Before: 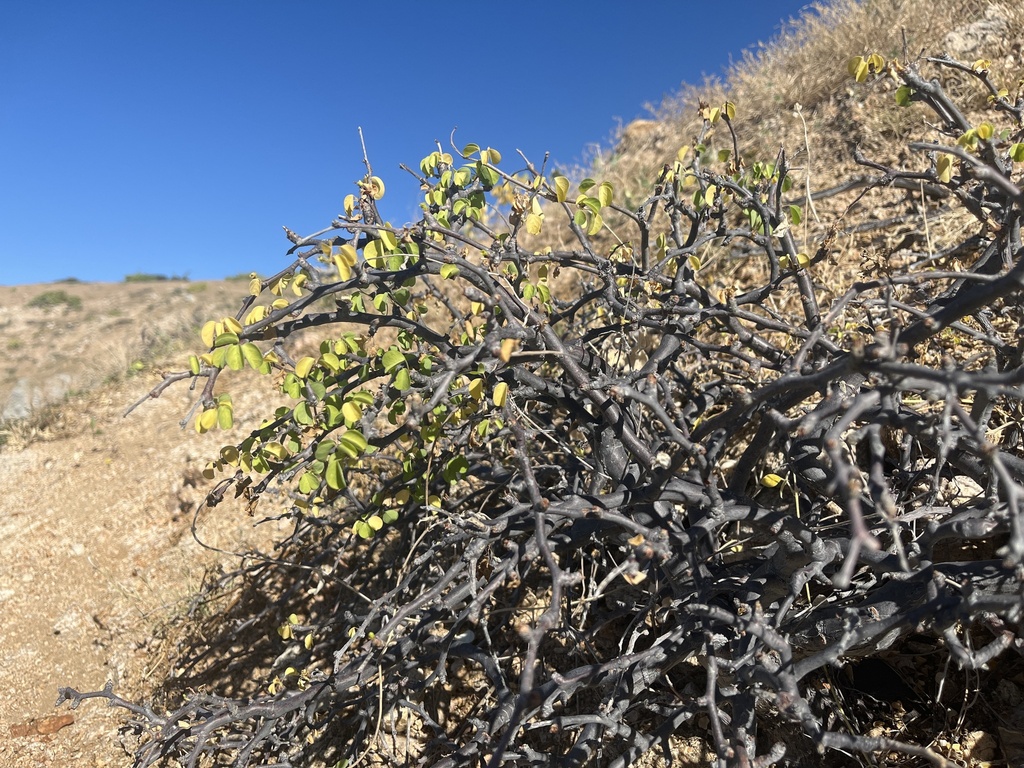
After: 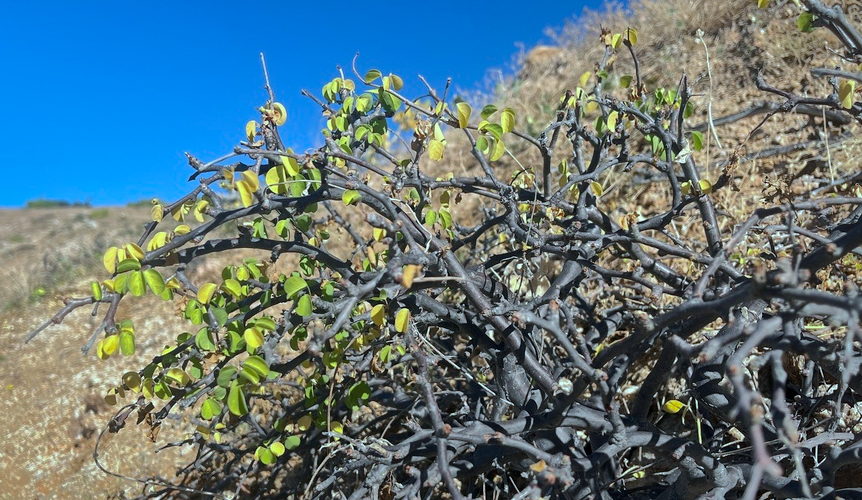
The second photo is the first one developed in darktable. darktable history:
local contrast: mode bilateral grid, contrast 19, coarseness 51, detail 128%, midtone range 0.2
shadows and highlights: shadows -18.25, highlights -73.03
color calibration: gray › normalize channels true, illuminant F (fluorescent), F source F9 (Cool White Deluxe 4150 K) – high CRI, x 0.374, y 0.373, temperature 4154.8 K, gamut compression 0.002
crop and rotate: left 9.649%, top 9.682%, right 6.154%, bottom 25.122%
